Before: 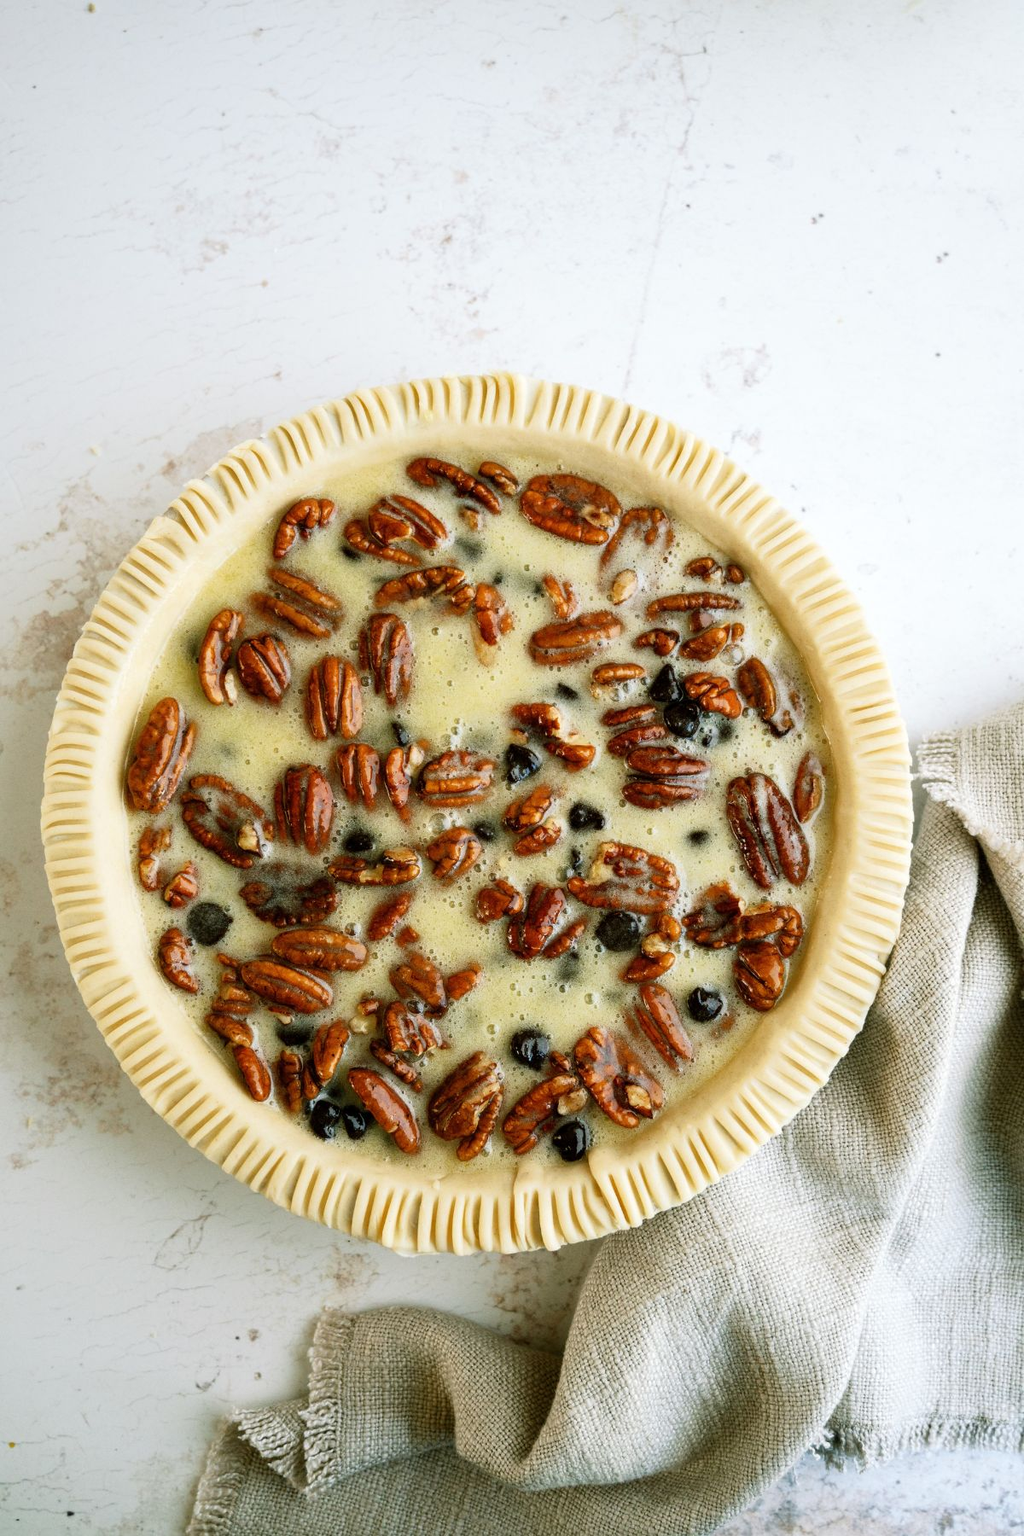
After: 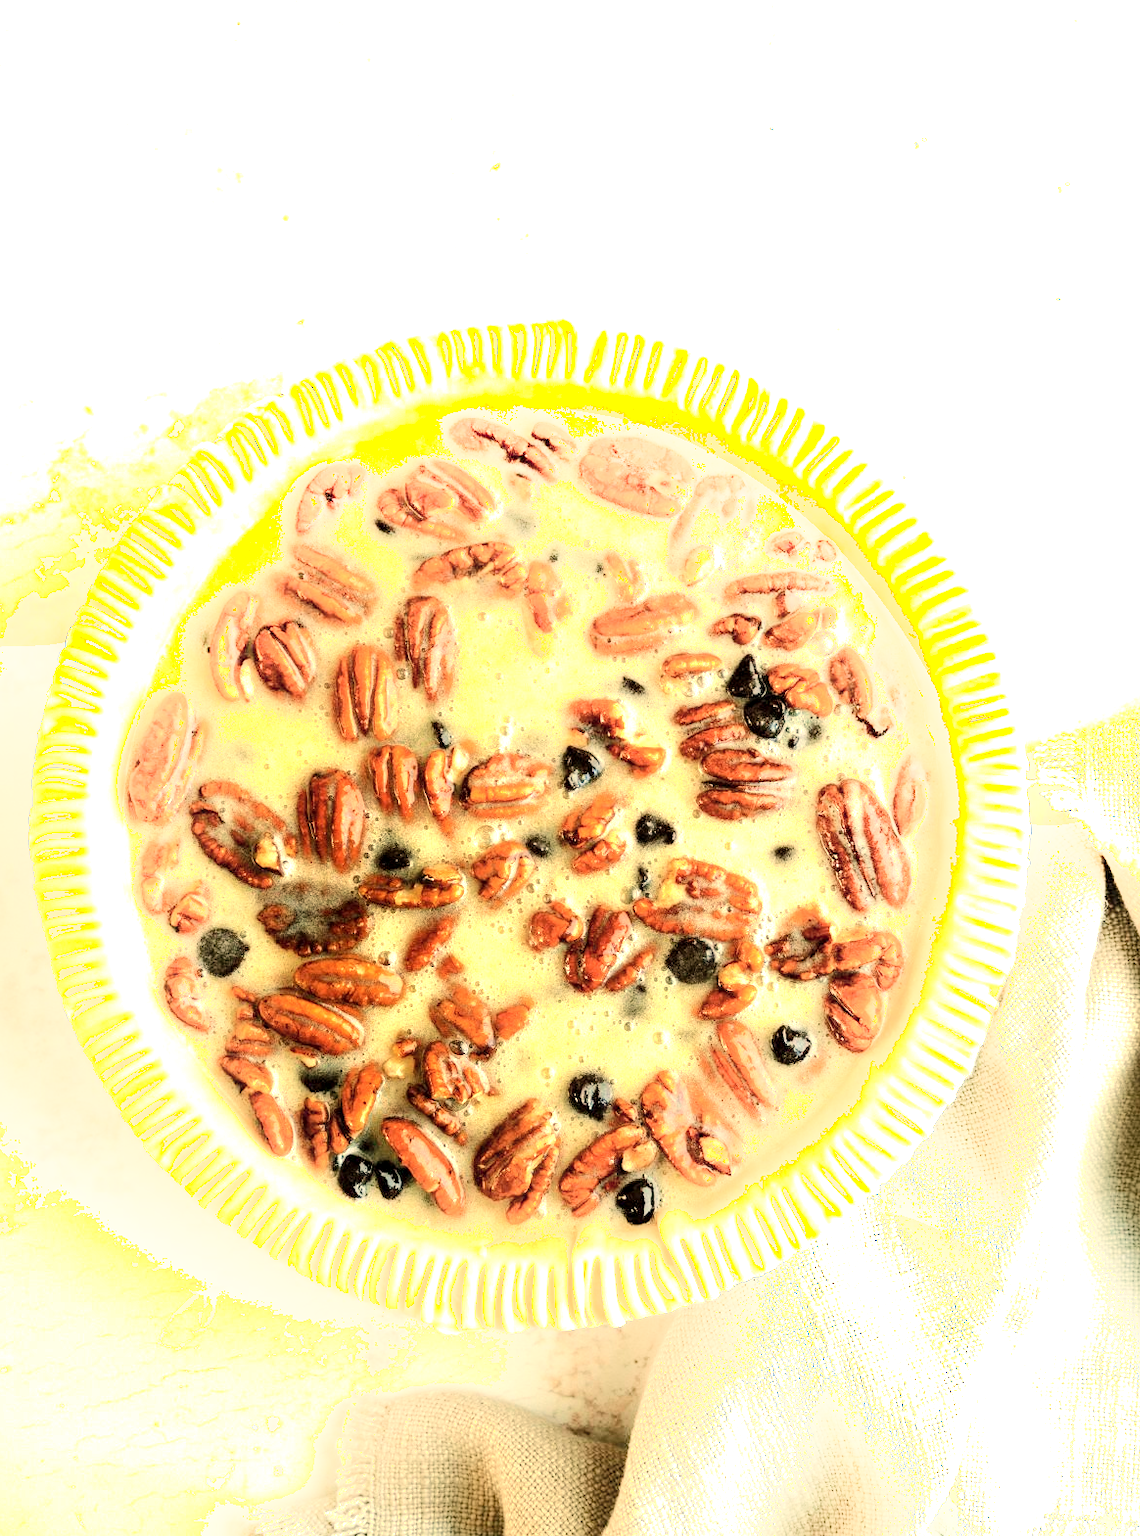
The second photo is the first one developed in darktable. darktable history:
shadows and highlights: highlights 70.7, soften with gaussian
white balance: red 1.138, green 0.996, blue 0.812
exposure: black level correction 0.001, exposure 0.955 EV, compensate exposure bias true, compensate highlight preservation false
crop: left 1.507%, top 6.147%, right 1.379%, bottom 6.637%
